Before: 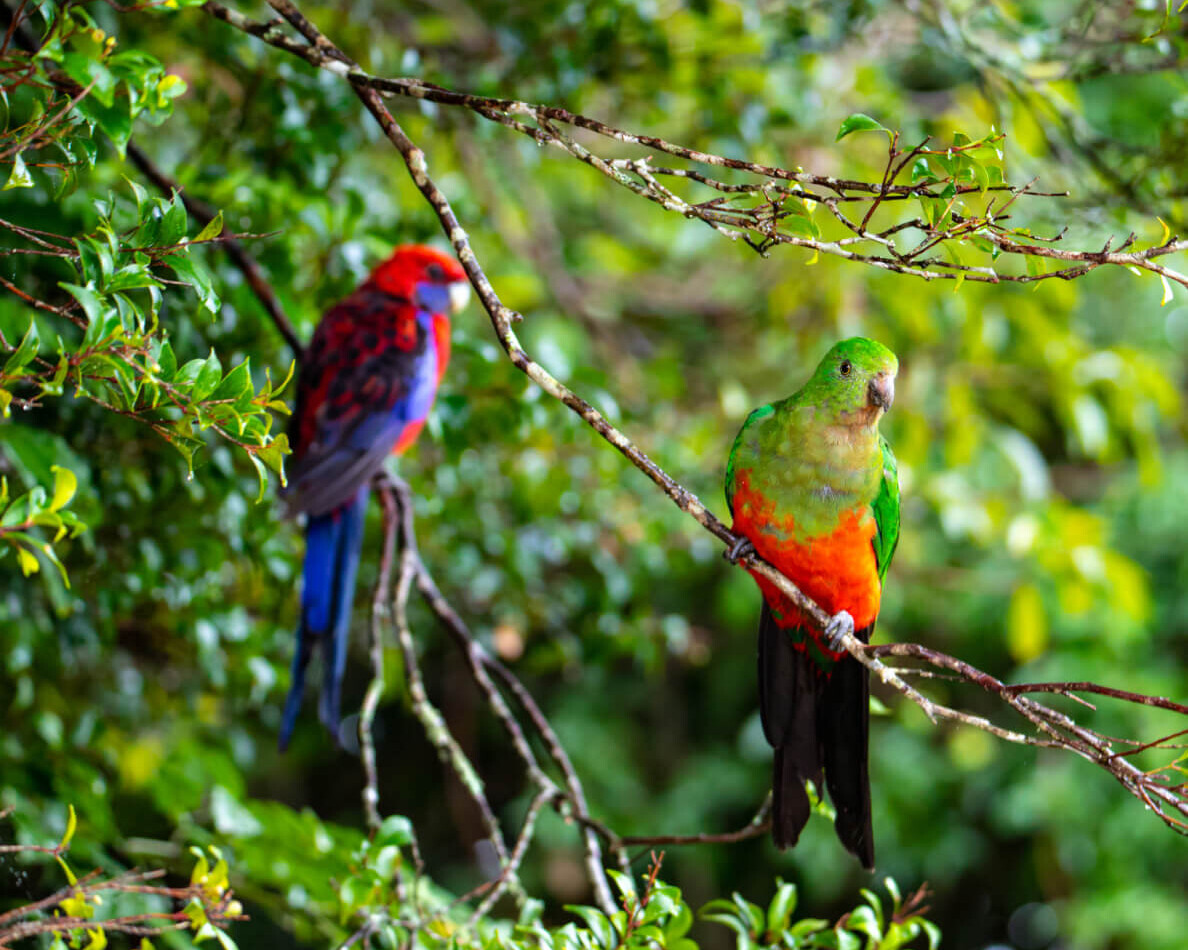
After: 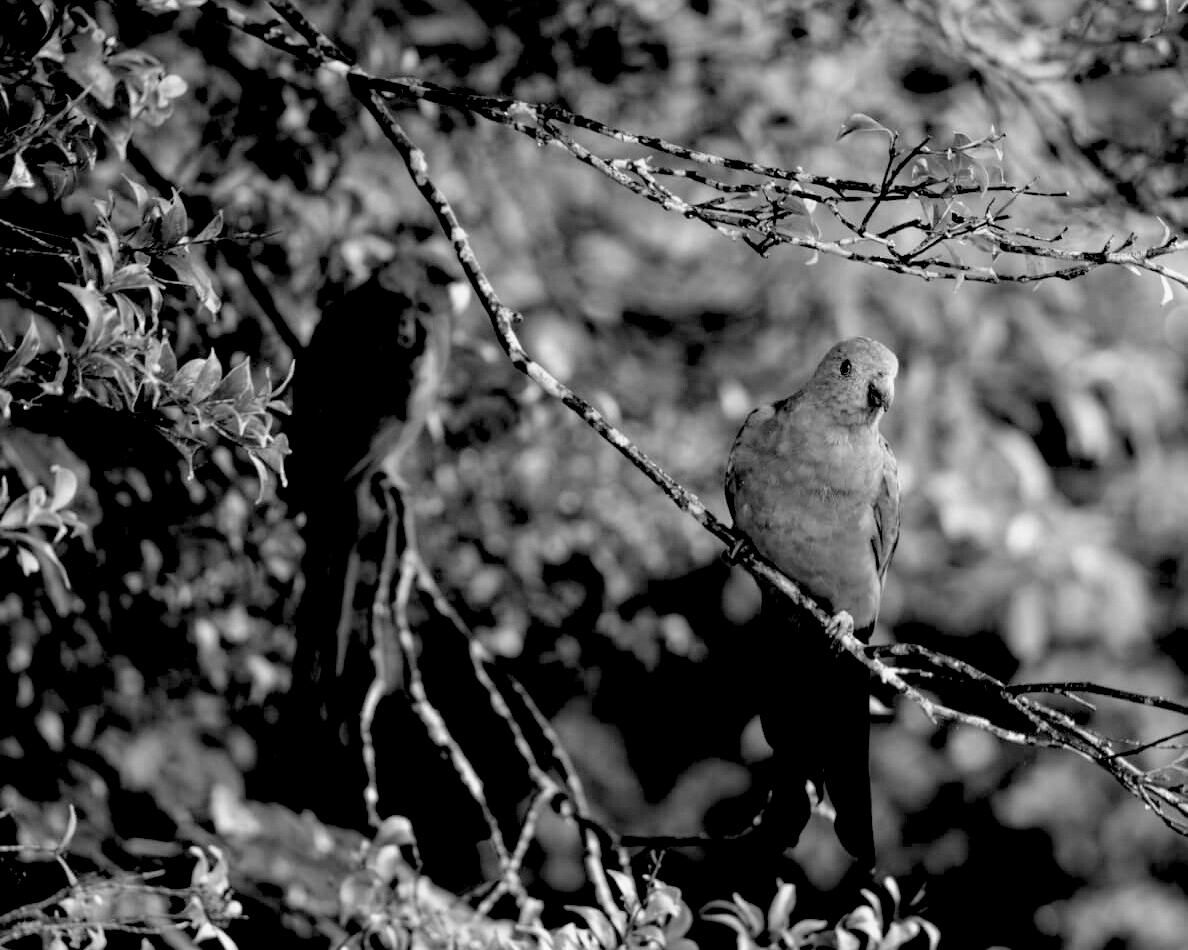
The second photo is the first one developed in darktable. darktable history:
exposure: black level correction 0.056, exposure -0.039 EV, compensate highlight preservation false
monochrome: on, module defaults
color correction: highlights a* -0.137, highlights b* 0.137
